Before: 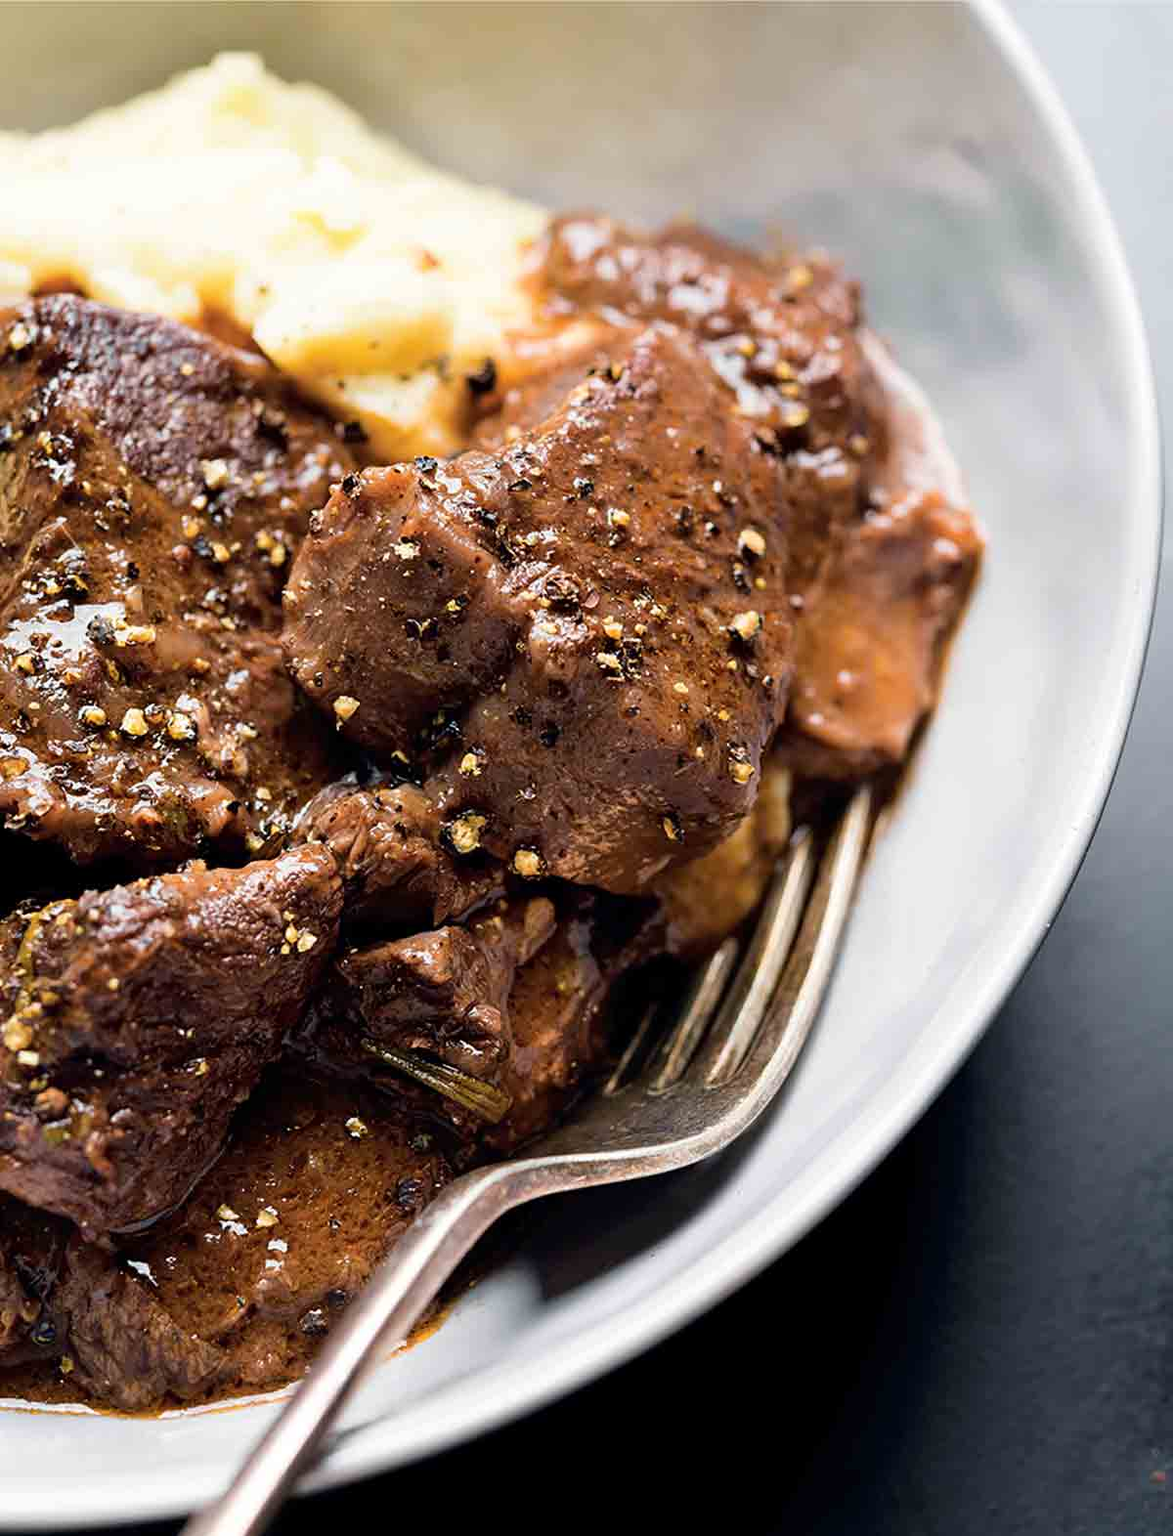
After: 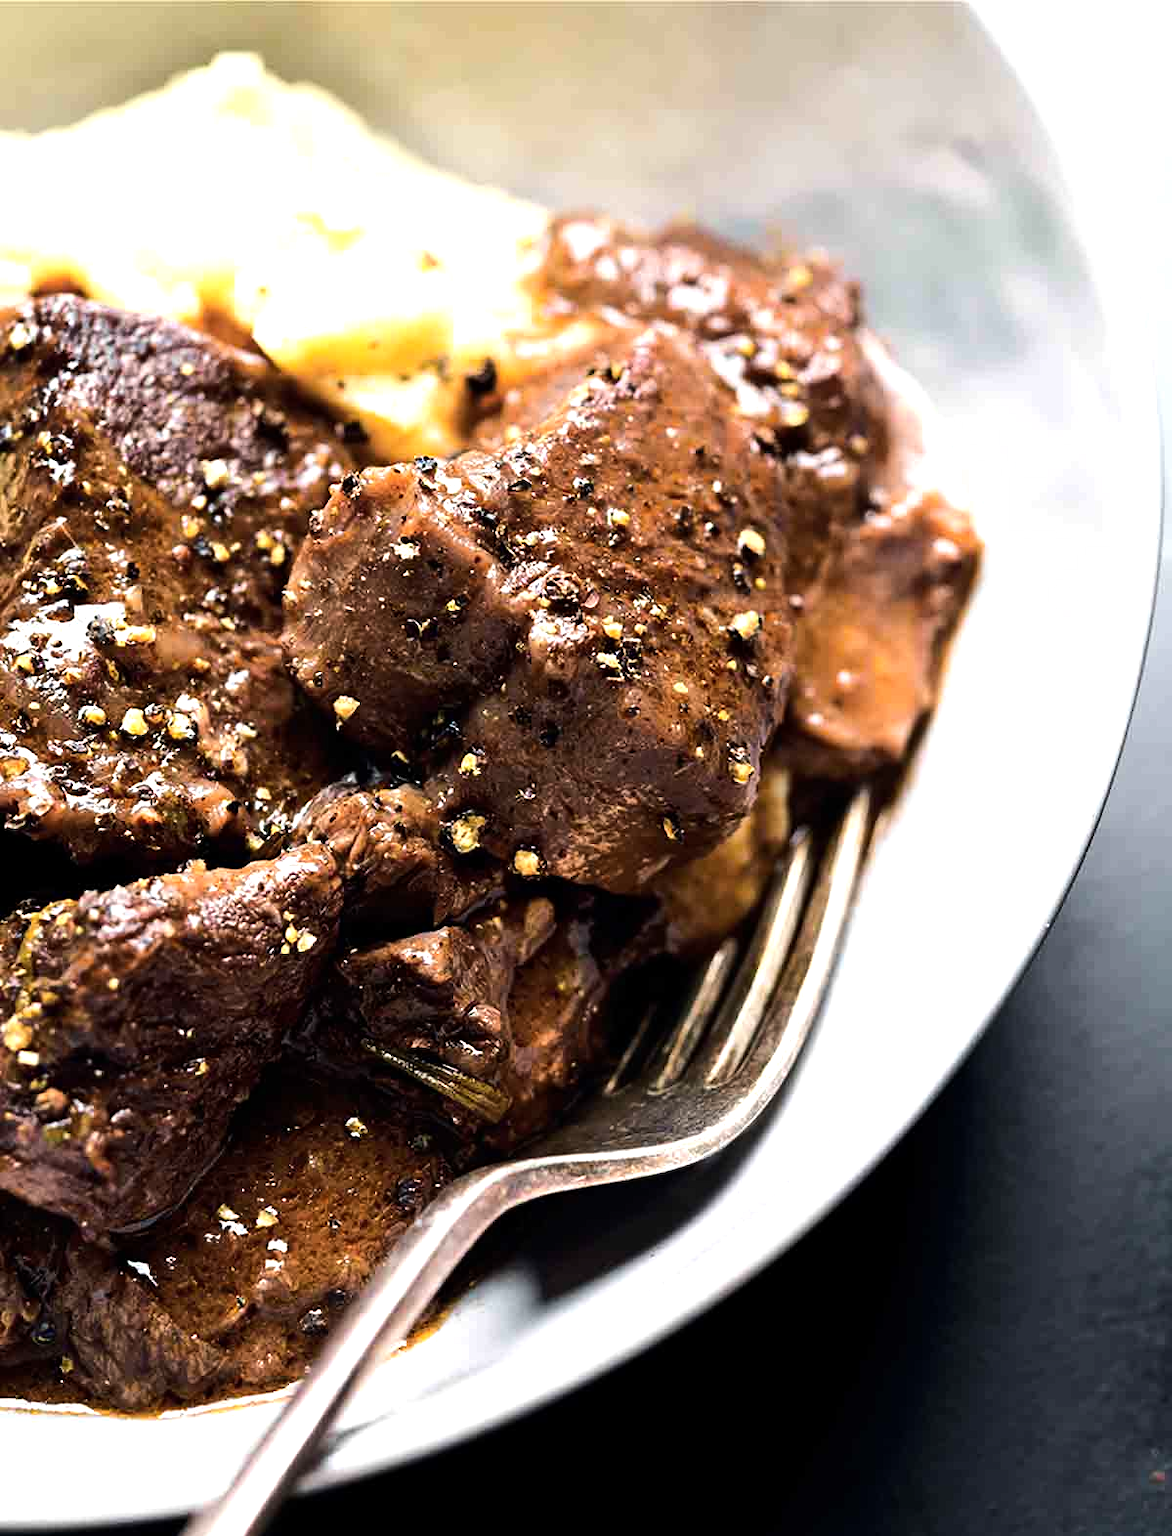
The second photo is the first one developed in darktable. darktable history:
tone equalizer: -8 EV -0.727 EV, -7 EV -0.697 EV, -6 EV -0.56 EV, -5 EV -0.425 EV, -3 EV 0.394 EV, -2 EV 0.6 EV, -1 EV 0.69 EV, +0 EV 0.729 EV, edges refinement/feathering 500, mask exposure compensation -1.57 EV, preserve details no
